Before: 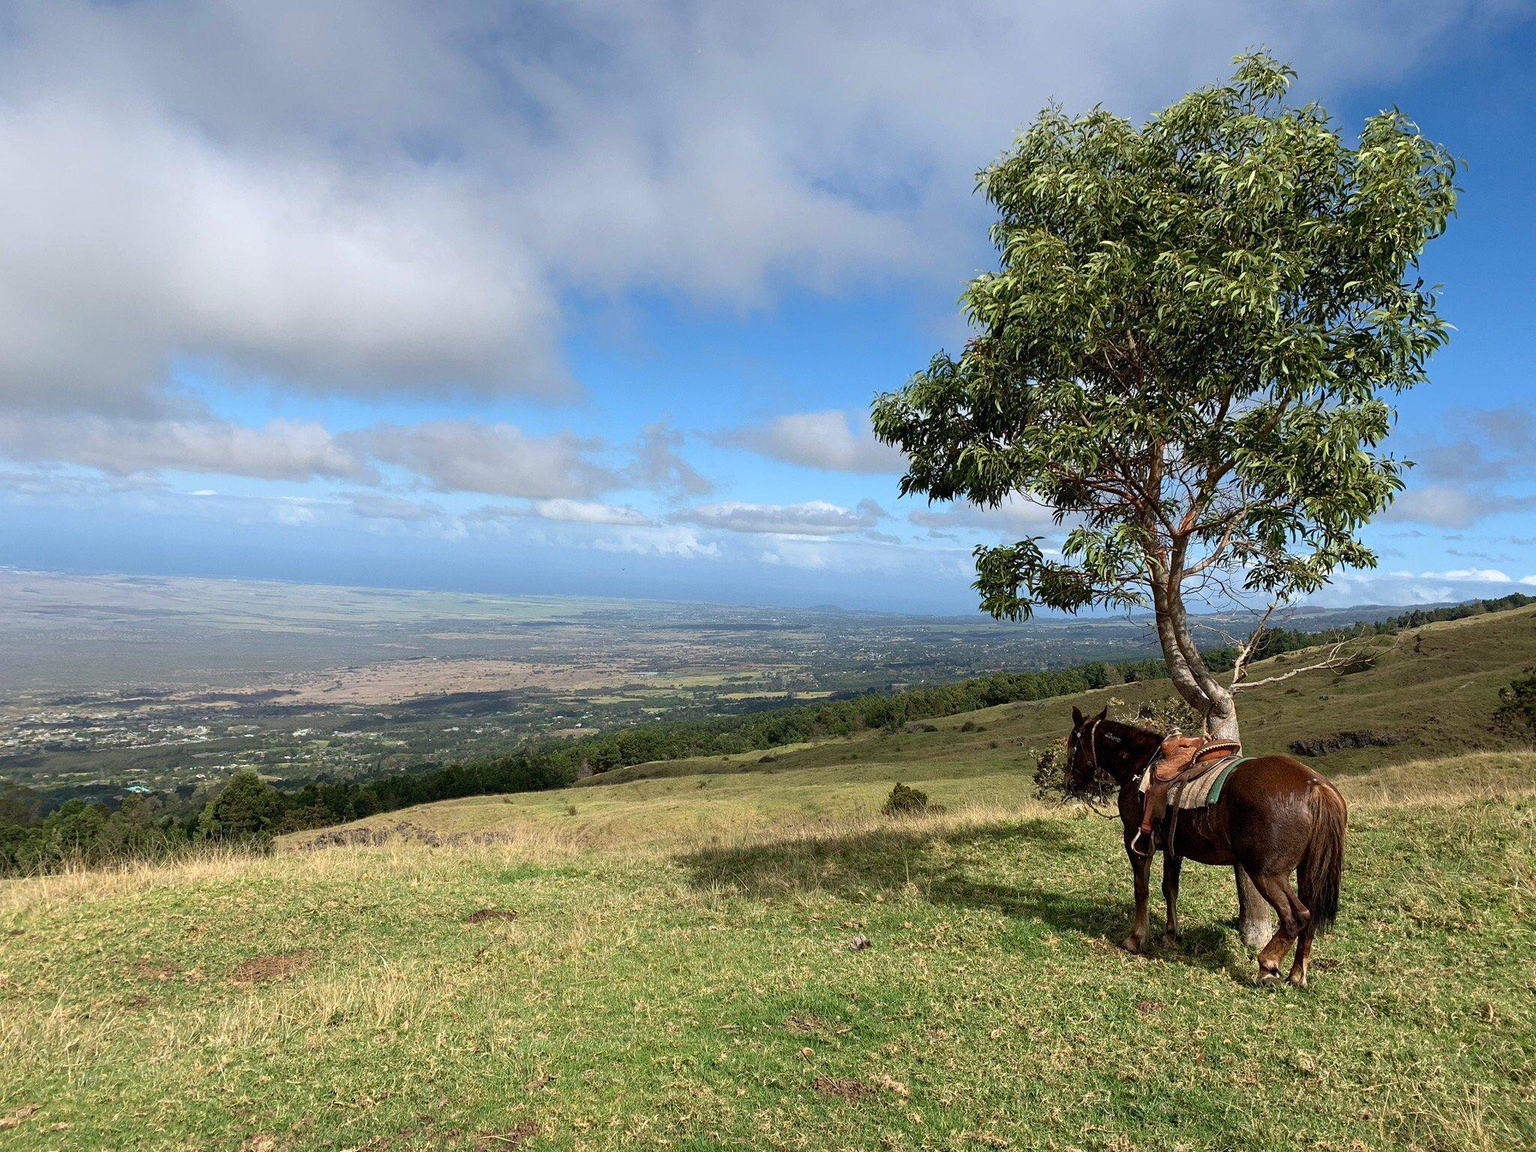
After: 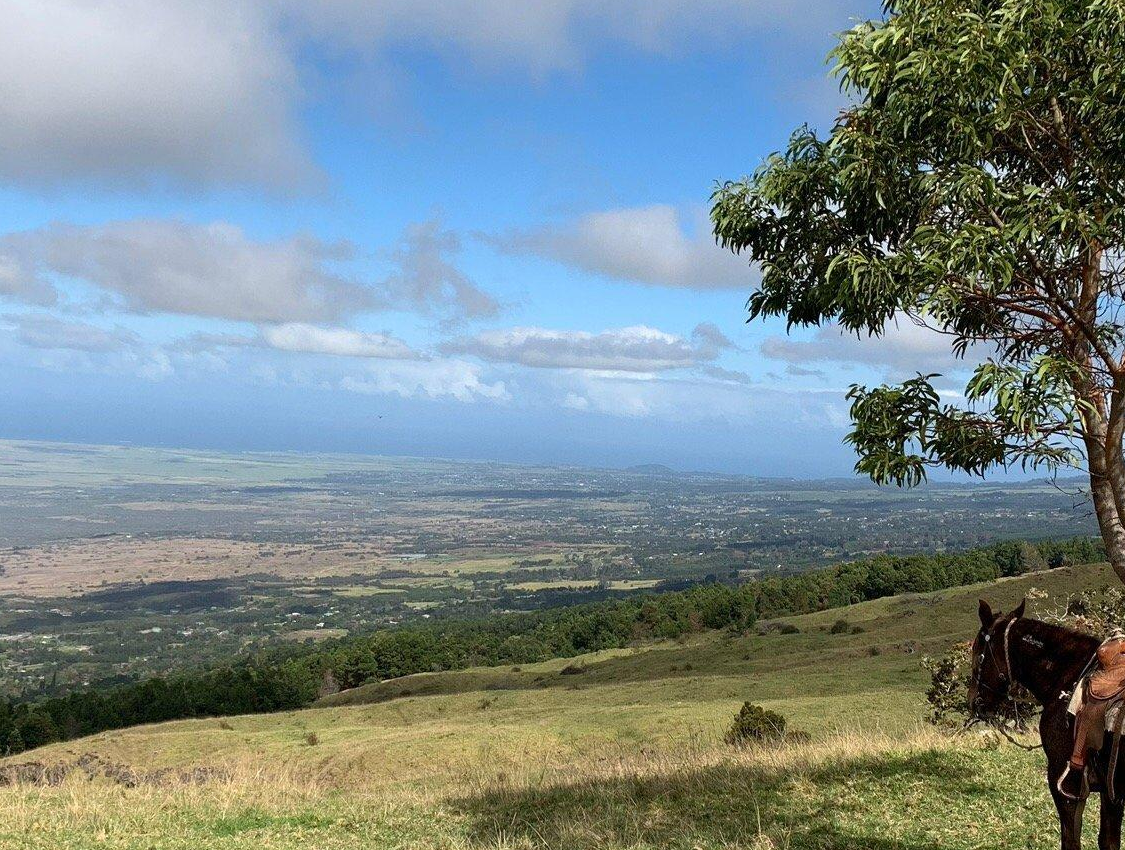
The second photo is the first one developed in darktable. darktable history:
crop and rotate: left 22.034%, top 22.282%, right 22.995%, bottom 22.376%
